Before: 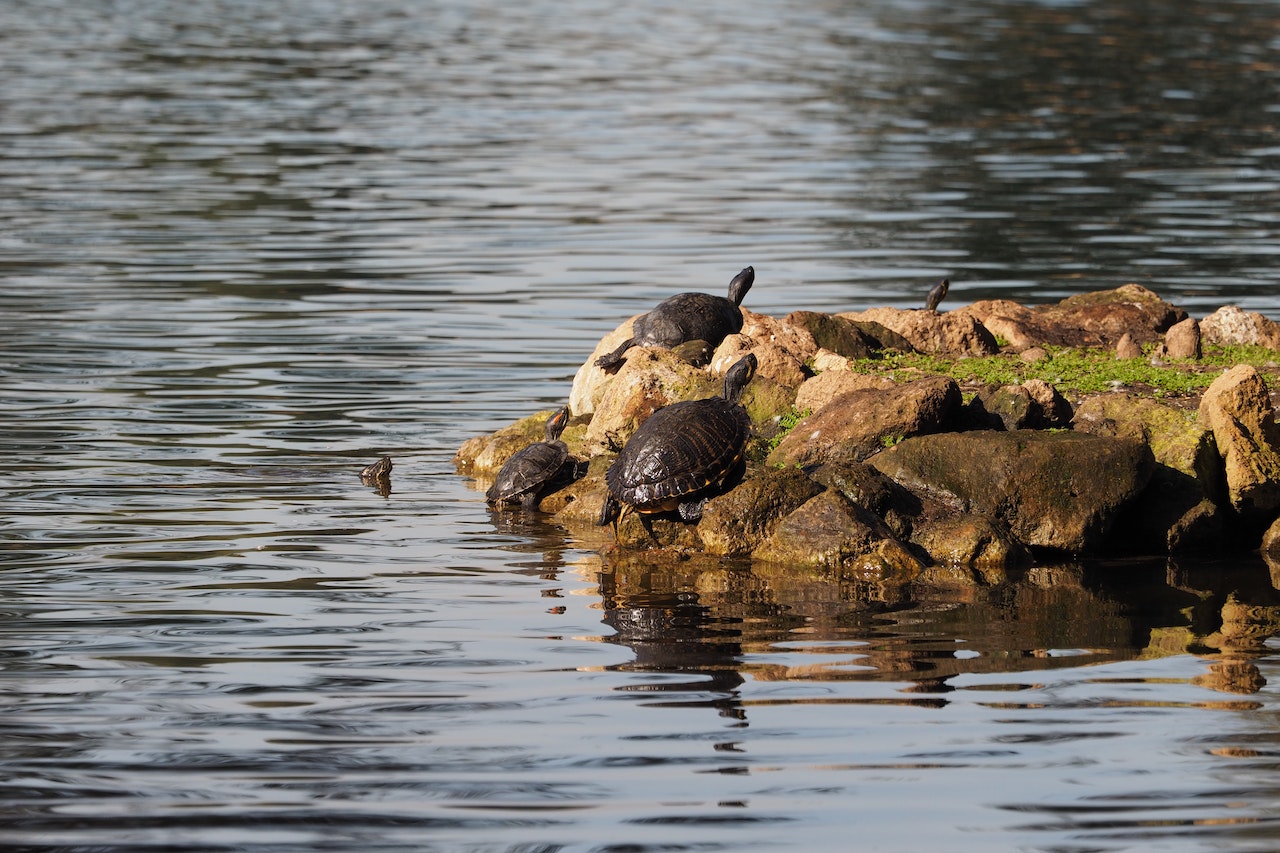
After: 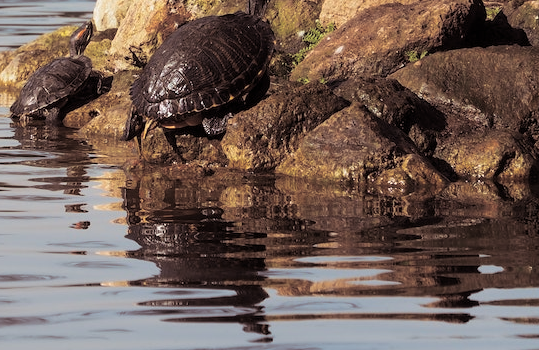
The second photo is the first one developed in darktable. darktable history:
crop: left 37.221%, top 45.169%, right 20.63%, bottom 13.777%
split-toning: shadows › saturation 0.24, highlights › hue 54°, highlights › saturation 0.24
exposure: black level correction 0.001, compensate highlight preservation false
